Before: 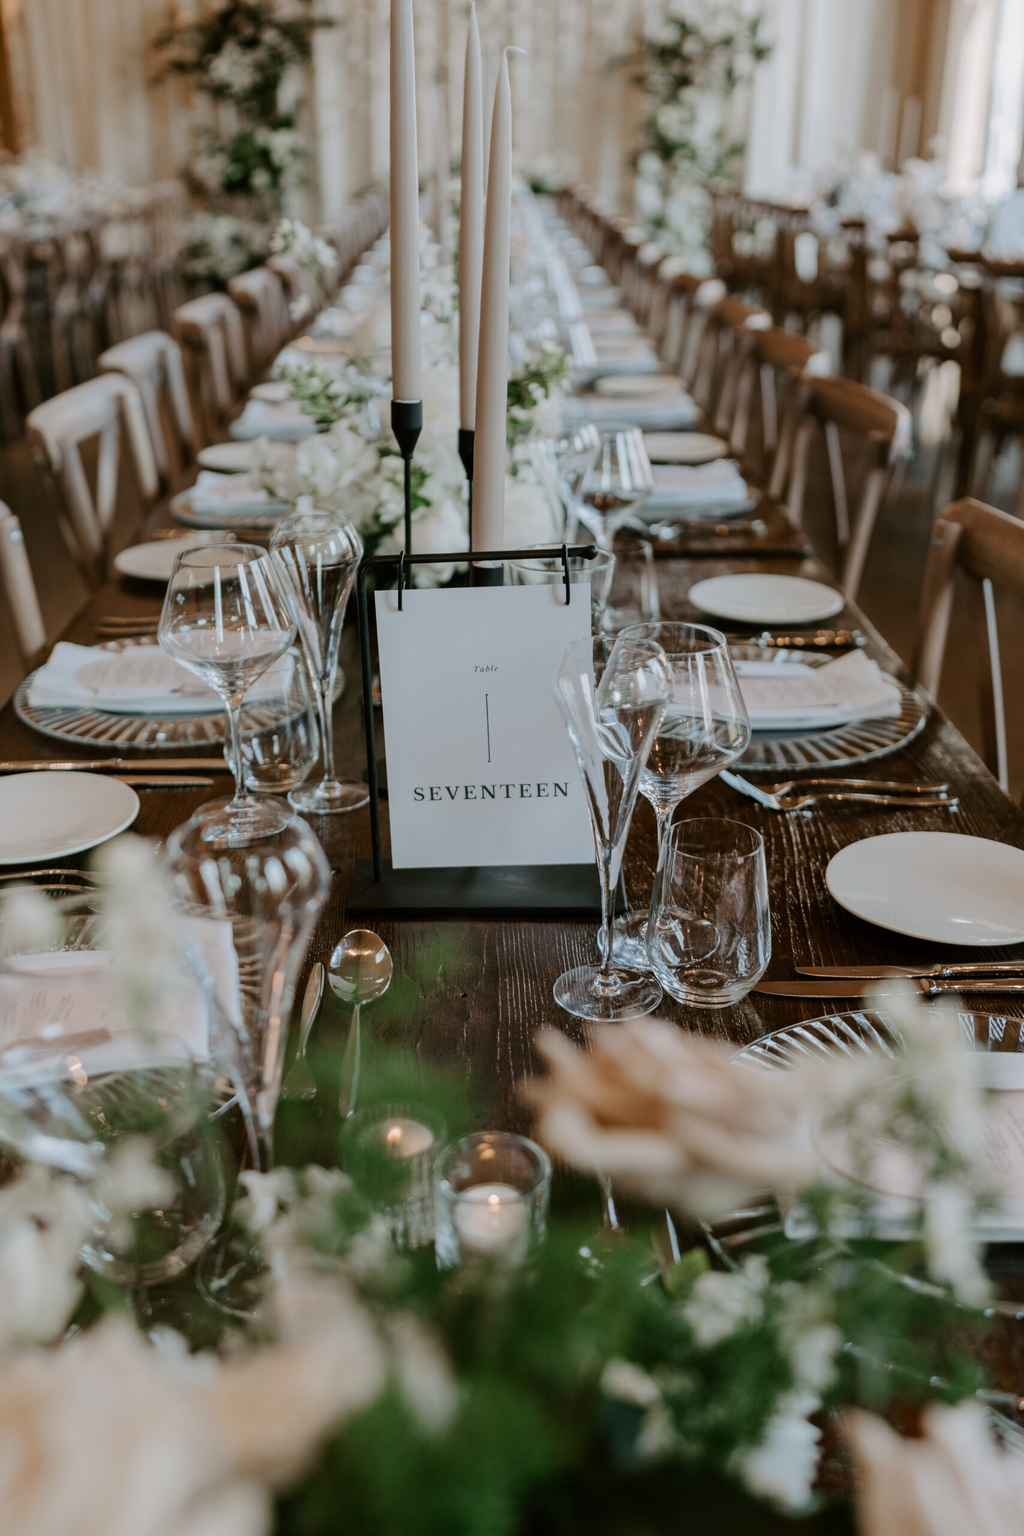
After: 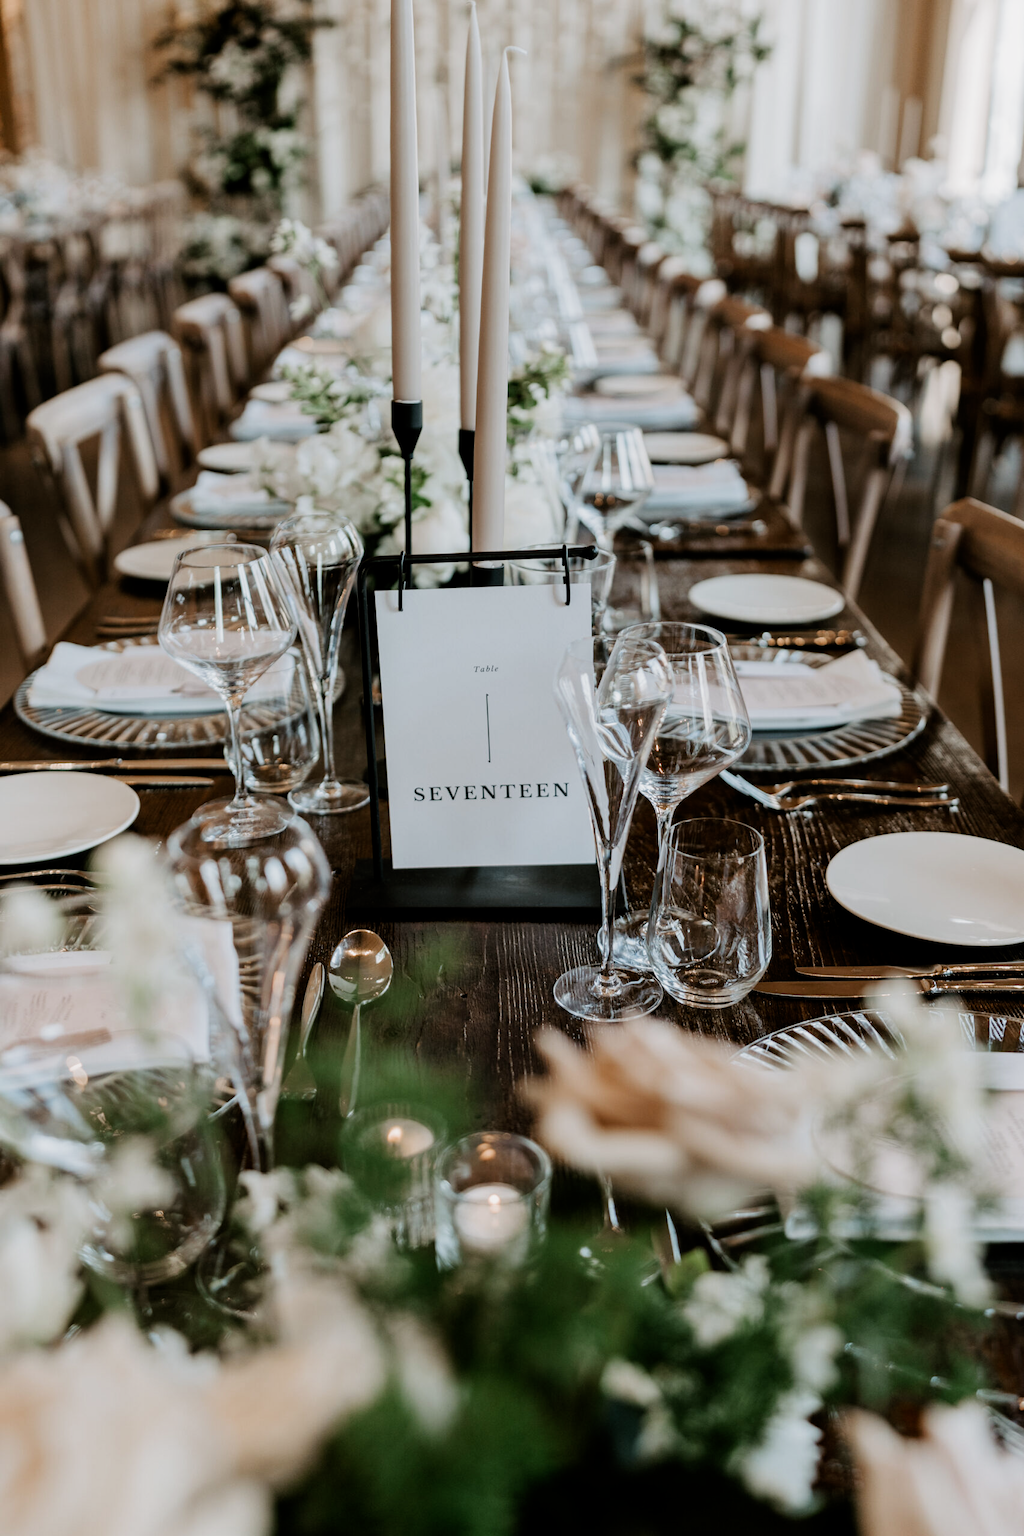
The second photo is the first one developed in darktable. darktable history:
filmic rgb: middle gray luminance 21.73%, black relative exposure -14 EV, white relative exposure 2.96 EV, threshold 6 EV, target black luminance 0%, hardness 8.81, latitude 59.69%, contrast 1.208, highlights saturation mix 5%, shadows ↔ highlights balance 41.6%, add noise in highlights 0, color science v3 (2019), use custom middle-gray values true, iterations of high-quality reconstruction 0, contrast in highlights soft, enable highlight reconstruction true
exposure: black level correction 0.001, exposure 0.5 EV, compensate exposure bias true, compensate highlight preservation false
